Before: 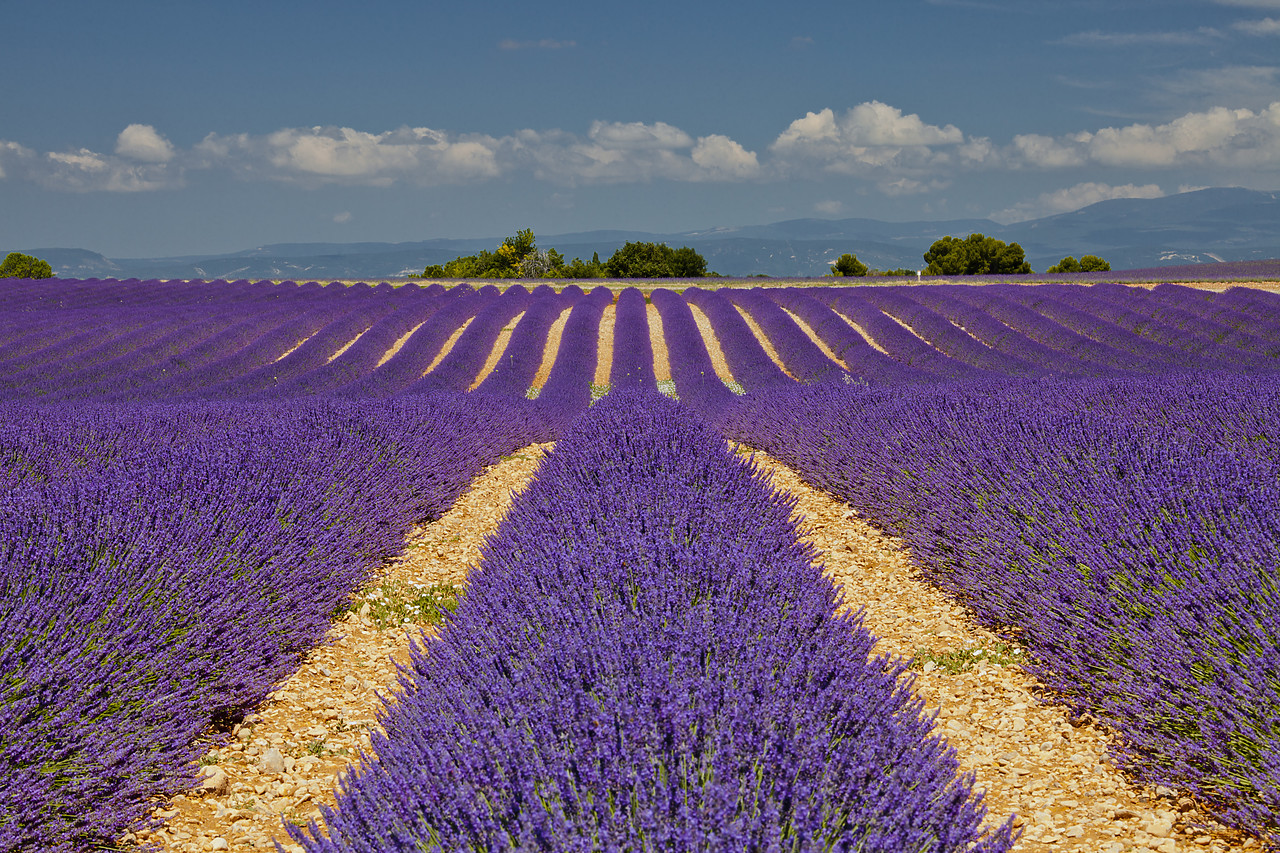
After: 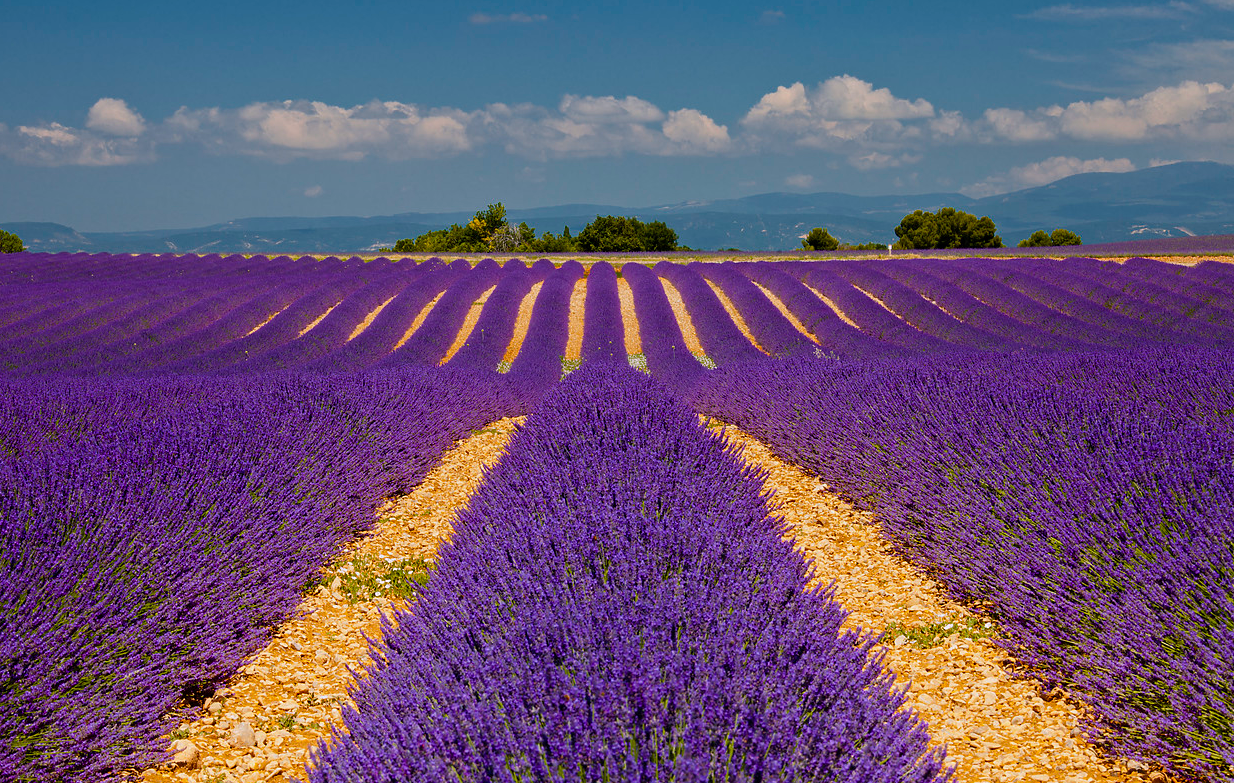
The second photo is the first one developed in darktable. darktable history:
contrast brightness saturation: saturation -0.05
crop: left 2.314%, top 3.165%, right 1.225%, bottom 4.941%
color balance rgb: highlights gain › chroma 1.545%, highlights gain › hue 308.16°, perceptual saturation grading › global saturation 25.067%
shadows and highlights: shadows -71.02, highlights 36.56, soften with gaussian
exposure: compensate exposure bias true, compensate highlight preservation false
